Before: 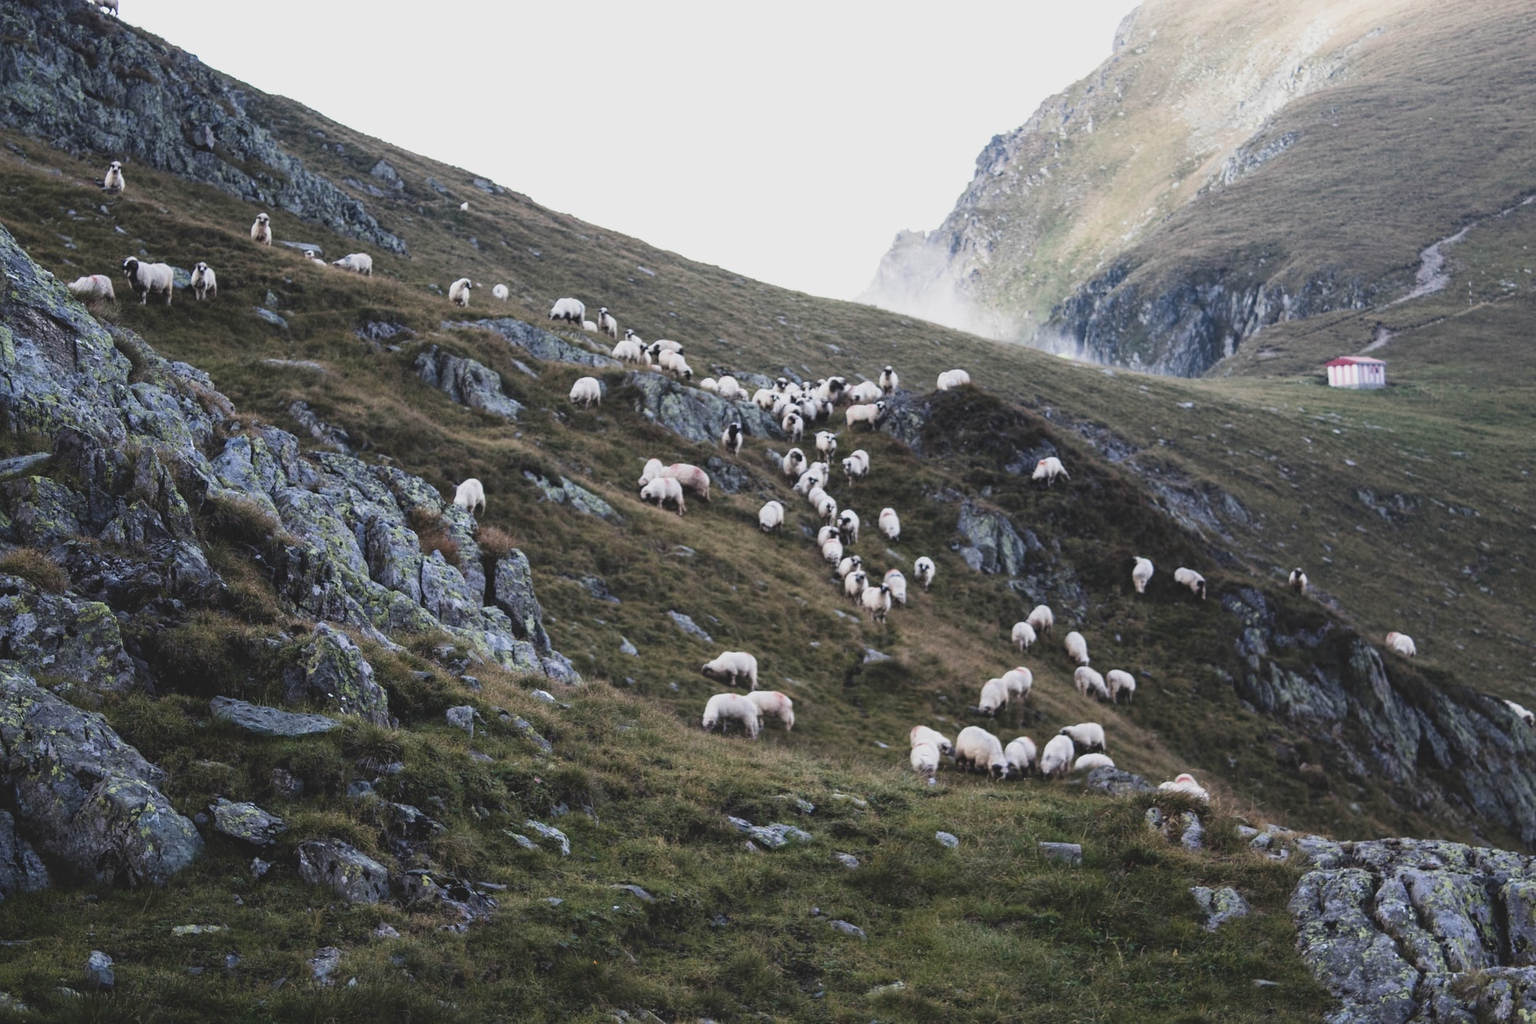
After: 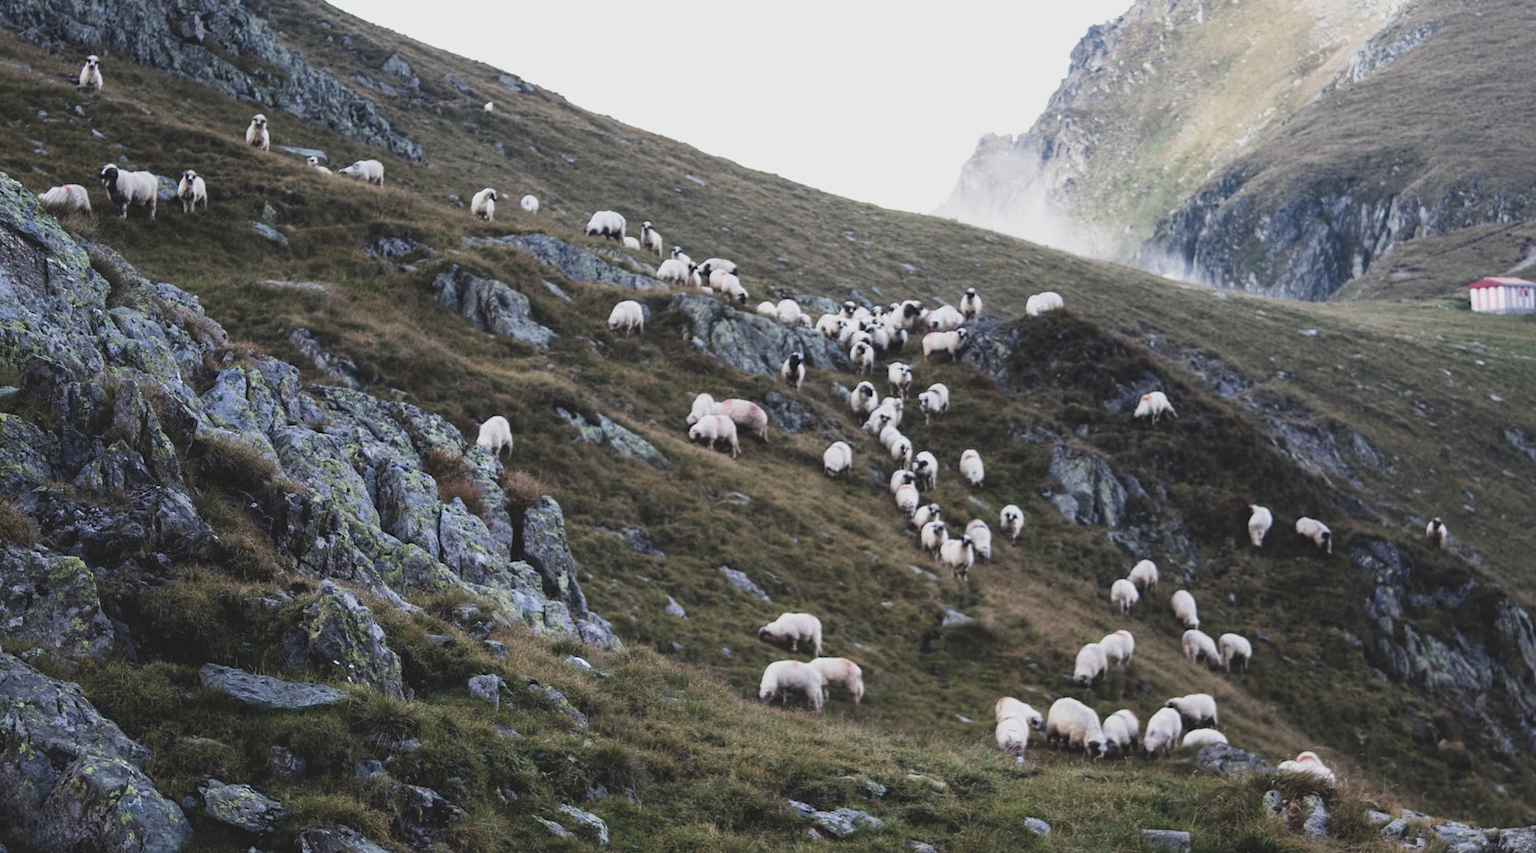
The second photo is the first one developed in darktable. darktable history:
crop and rotate: left 2.317%, top 11.023%, right 9.698%, bottom 15.616%
